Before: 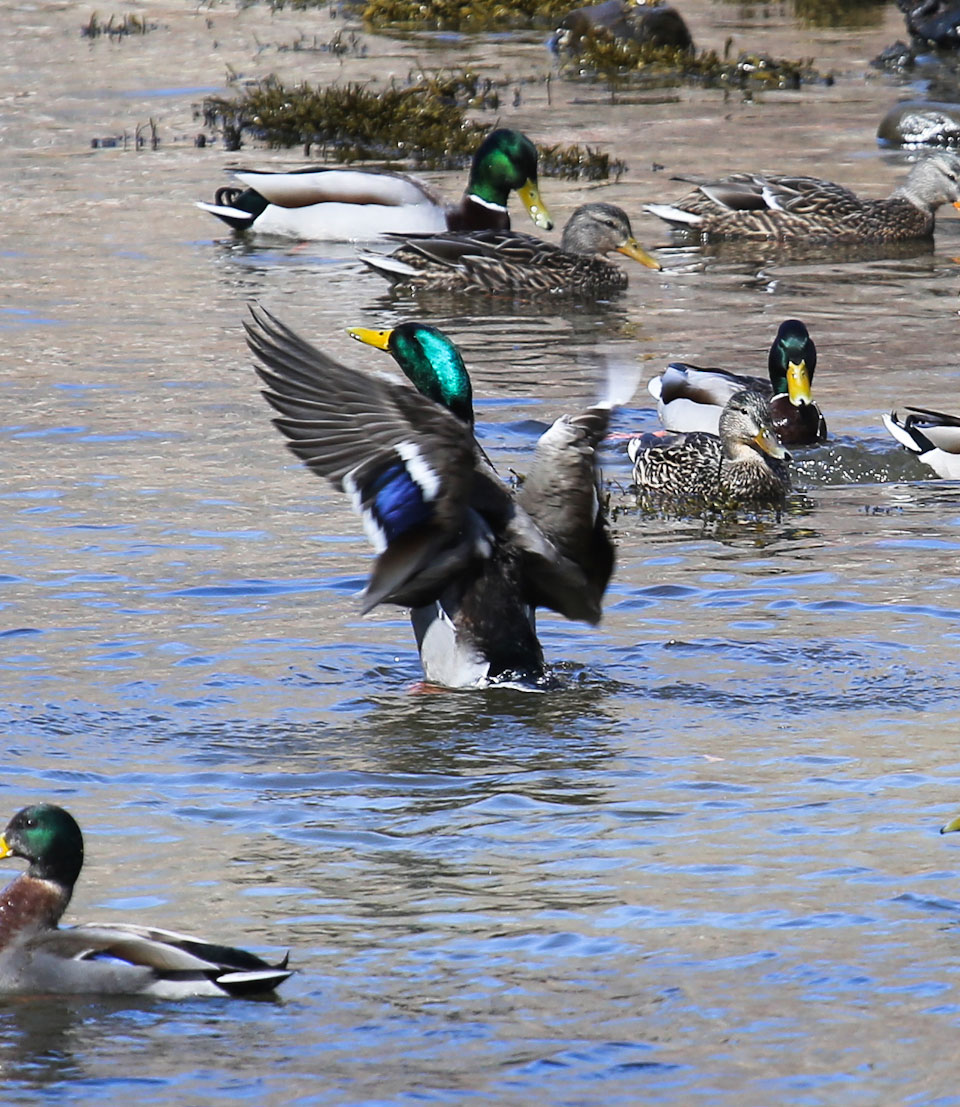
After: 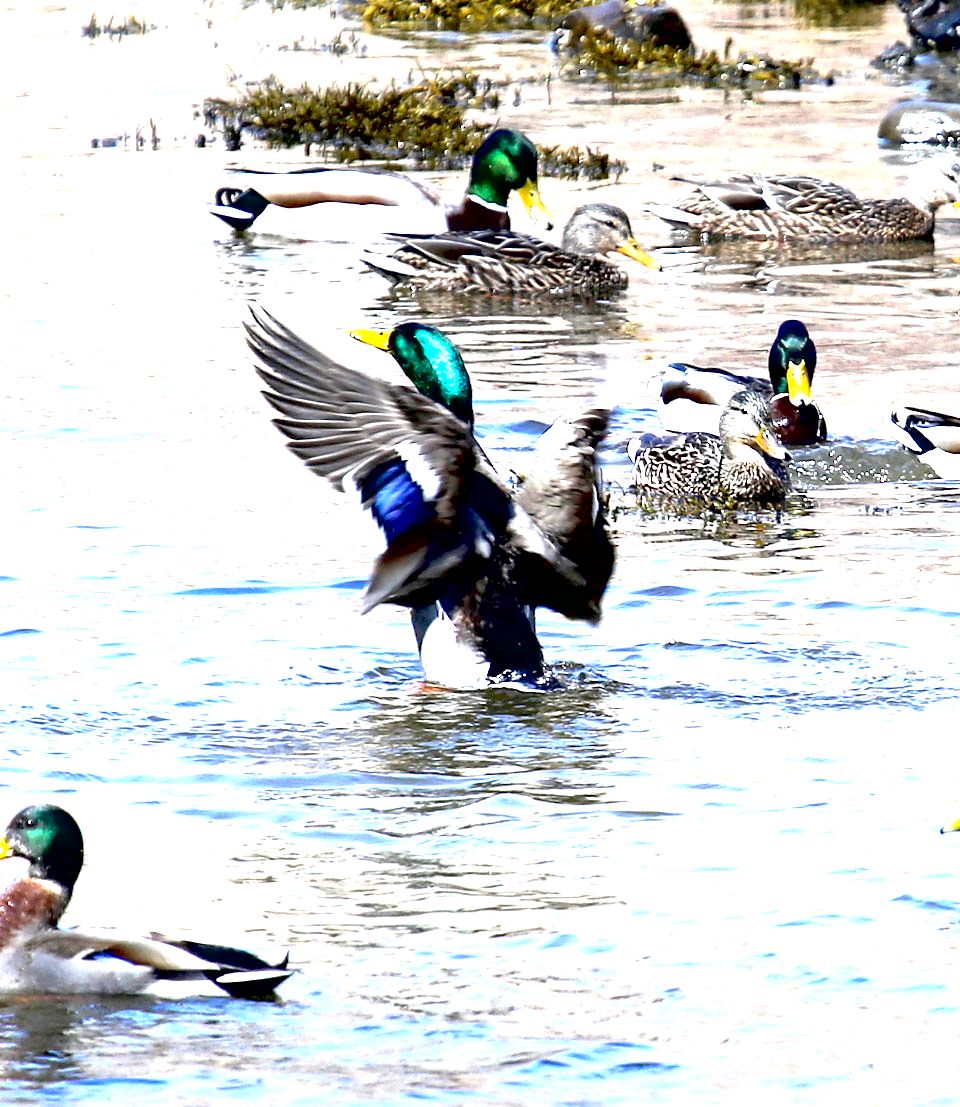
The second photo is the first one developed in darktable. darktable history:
exposure: black level correction 0.016, exposure 1.774 EV, compensate highlight preservation false
local contrast: mode bilateral grid, contrast 25, coarseness 50, detail 123%, midtone range 0.2
